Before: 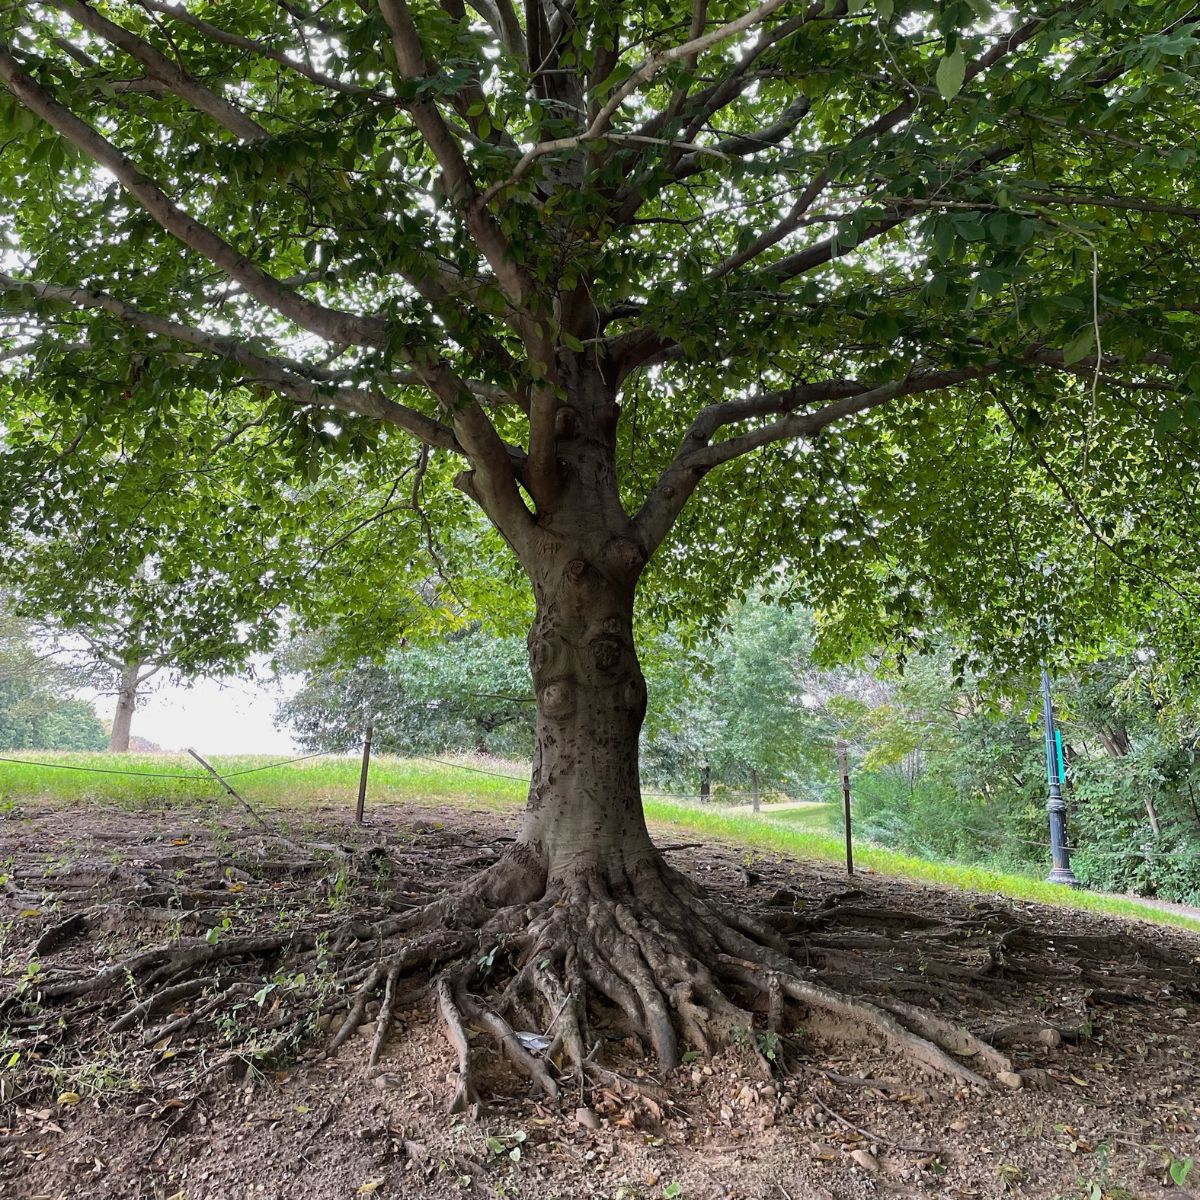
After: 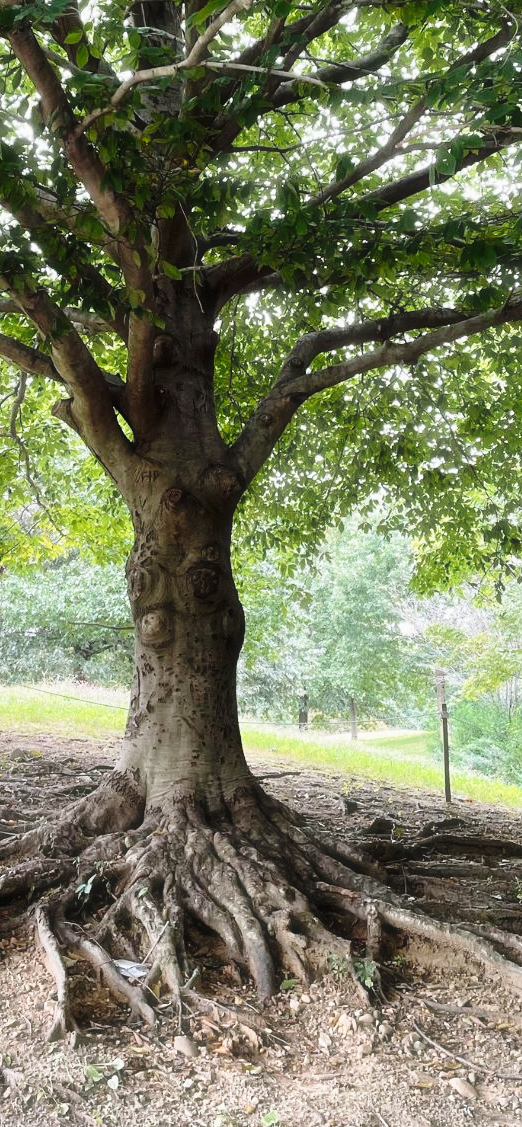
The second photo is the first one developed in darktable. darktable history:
haze removal: strength -0.112, compatibility mode true, adaptive false
crop: left 33.549%, top 6.078%, right 22.948%
base curve: curves: ch0 [(0, 0) (0.028, 0.03) (0.121, 0.232) (0.46, 0.748) (0.859, 0.968) (1, 1)], preserve colors none
